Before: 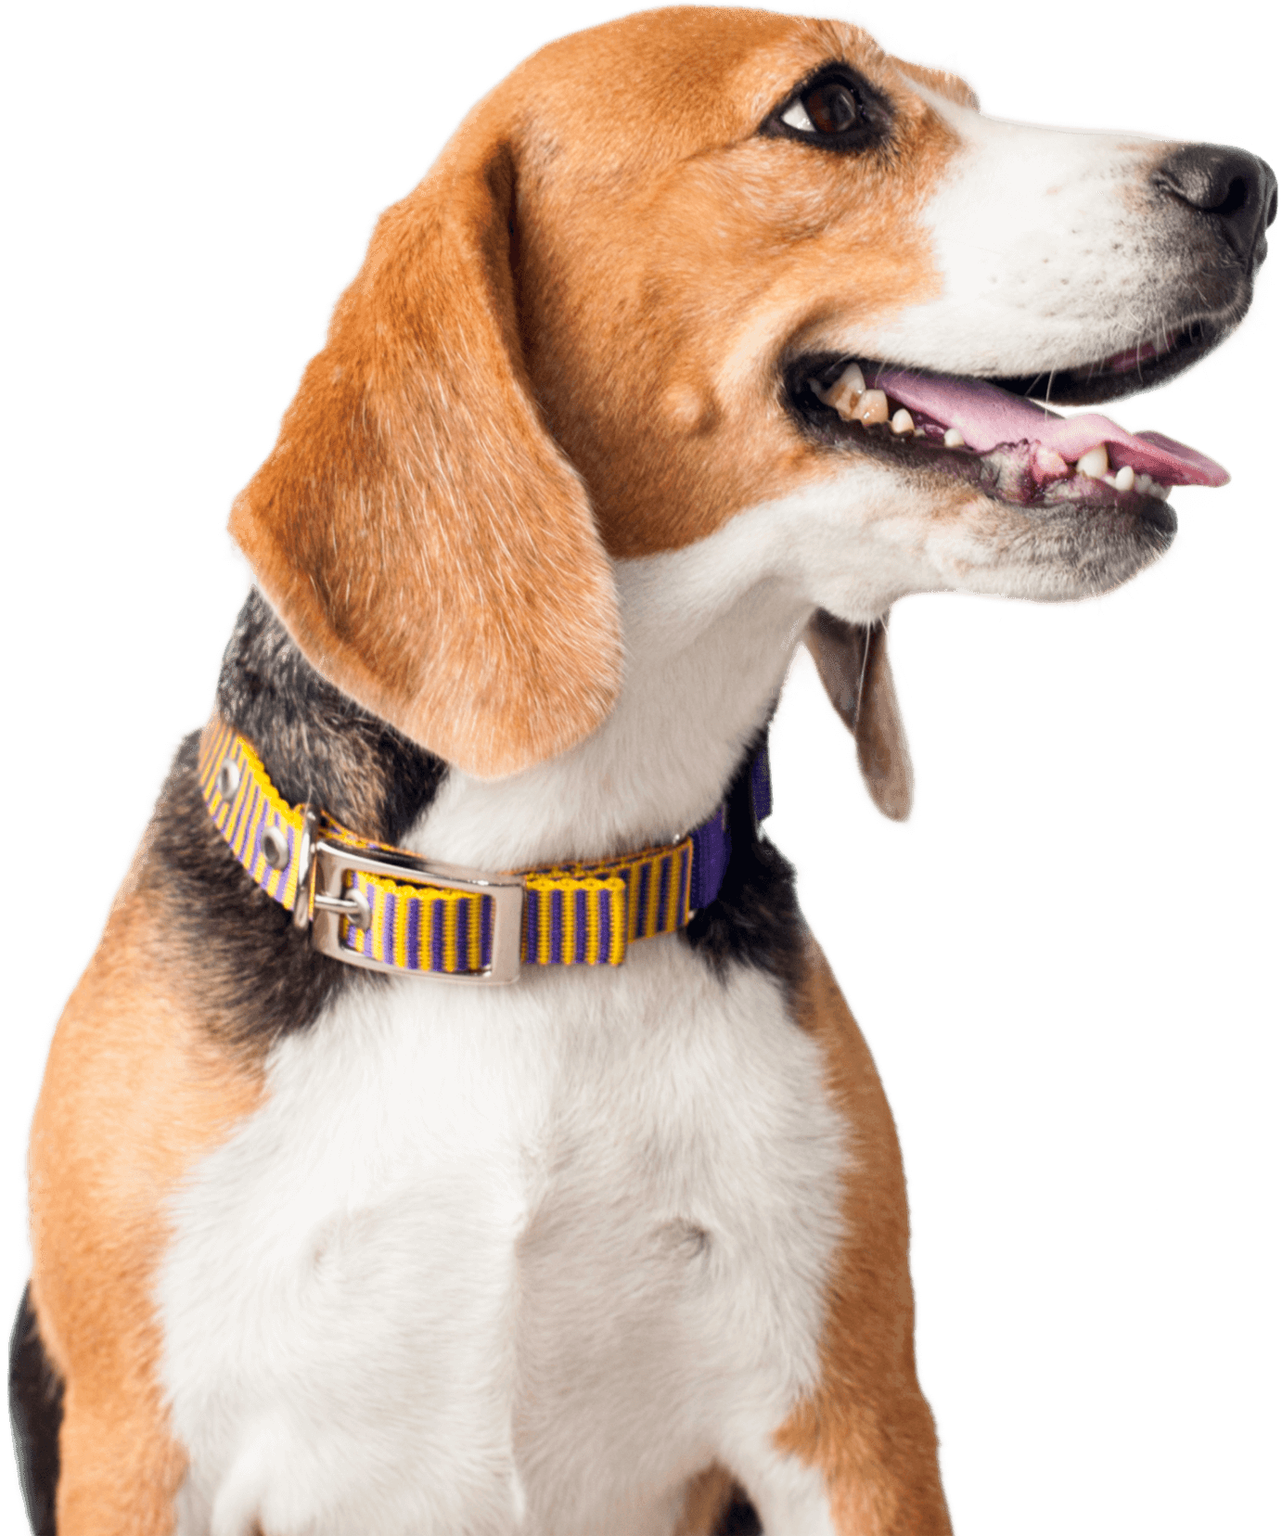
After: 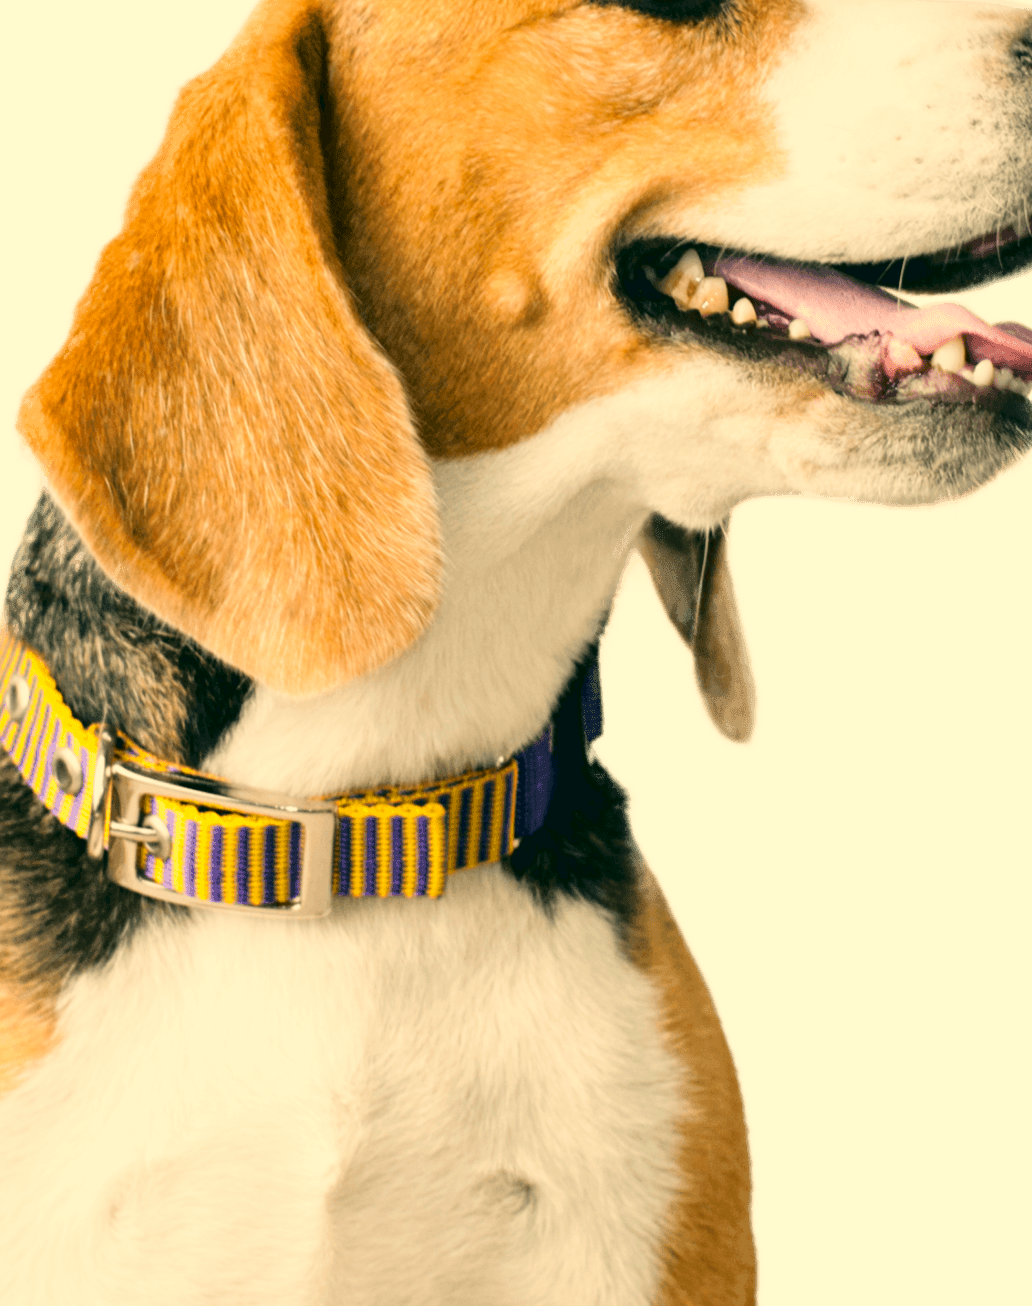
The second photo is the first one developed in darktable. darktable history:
crop: left 16.608%, top 8.666%, right 8.65%, bottom 12.446%
color correction: highlights a* 5.05, highlights b* 24.77, shadows a* -15.48, shadows b* 3.98
tone curve: curves: ch0 [(0, 0) (0.003, 0.031) (0.011, 0.031) (0.025, 0.03) (0.044, 0.035) (0.069, 0.054) (0.1, 0.081) (0.136, 0.11) (0.177, 0.147) (0.224, 0.209) (0.277, 0.283) (0.335, 0.369) (0.399, 0.44) (0.468, 0.517) (0.543, 0.601) (0.623, 0.684) (0.709, 0.766) (0.801, 0.846) (0.898, 0.927) (1, 1)], color space Lab, linked channels, preserve colors none
